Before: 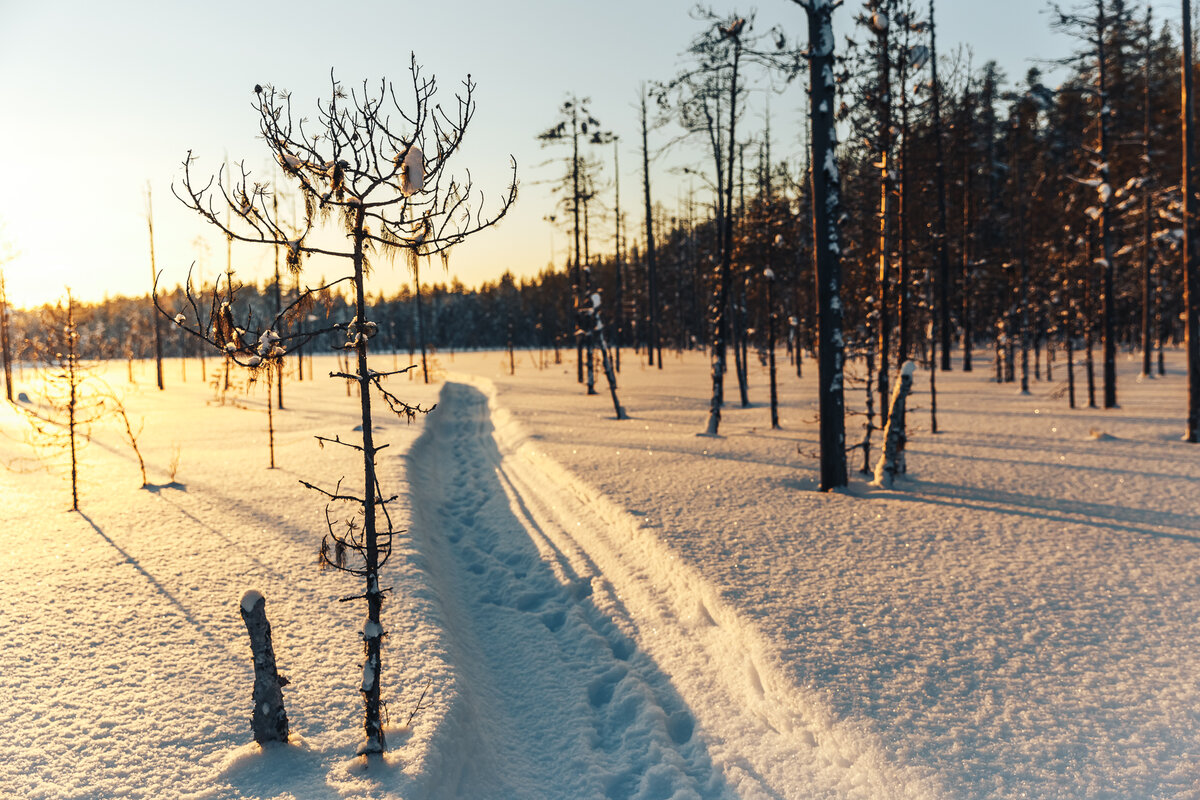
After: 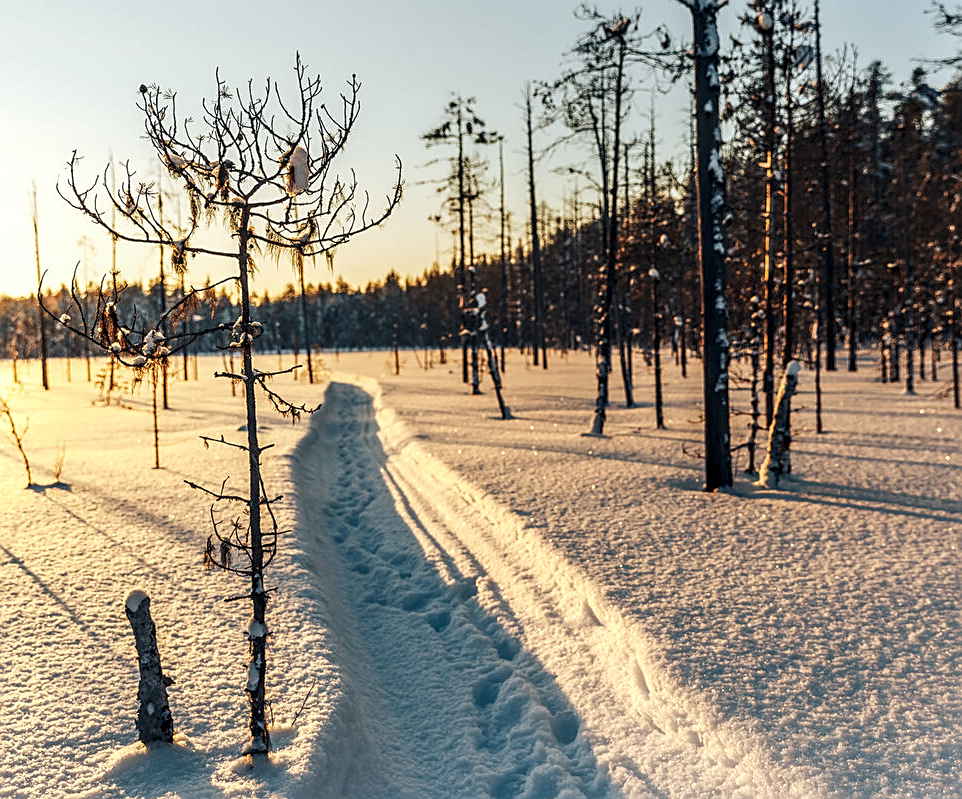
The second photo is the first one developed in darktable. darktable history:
sharpen: on, module defaults
local contrast: detail 144%
crop and rotate: left 9.597%, right 10.195%
